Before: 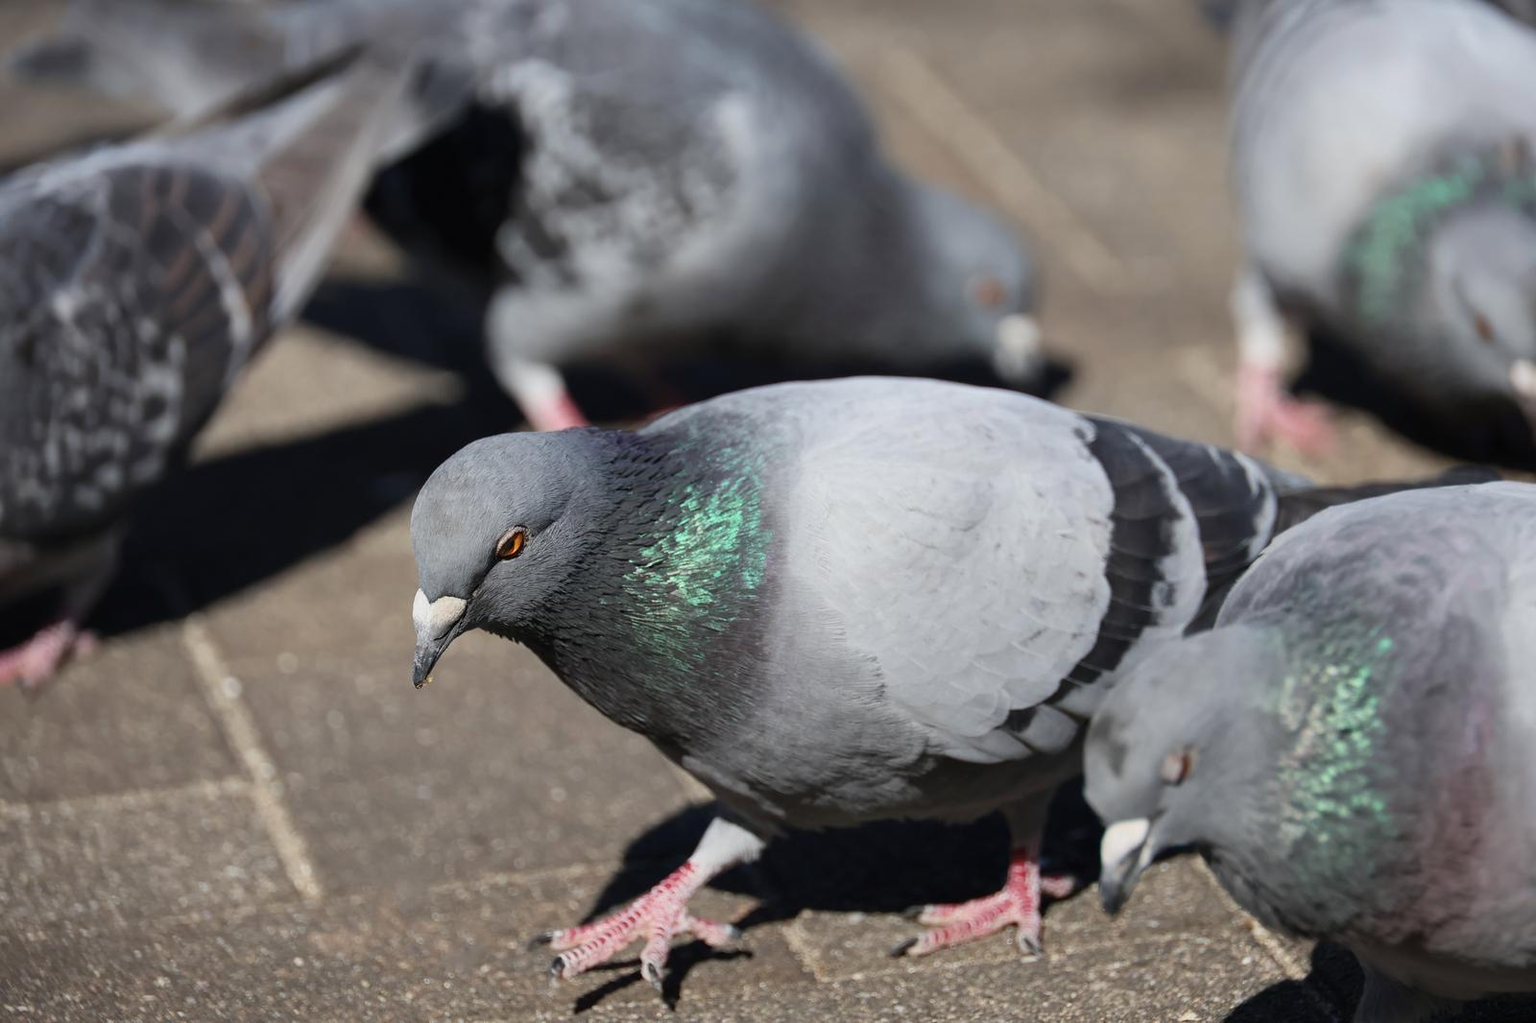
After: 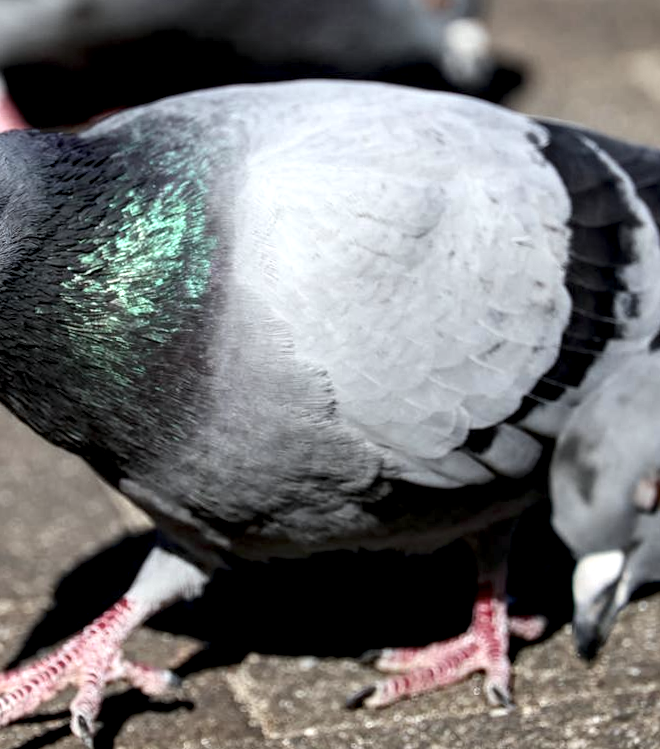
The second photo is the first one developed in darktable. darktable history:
crop: left 35.432%, top 26.233%, right 20.145%, bottom 3.432%
local contrast: highlights 80%, shadows 57%, detail 175%, midtone range 0.602
white balance: red 0.986, blue 1.01
rotate and perspective: rotation 0.215°, lens shift (vertical) -0.139, crop left 0.069, crop right 0.939, crop top 0.002, crop bottom 0.996
